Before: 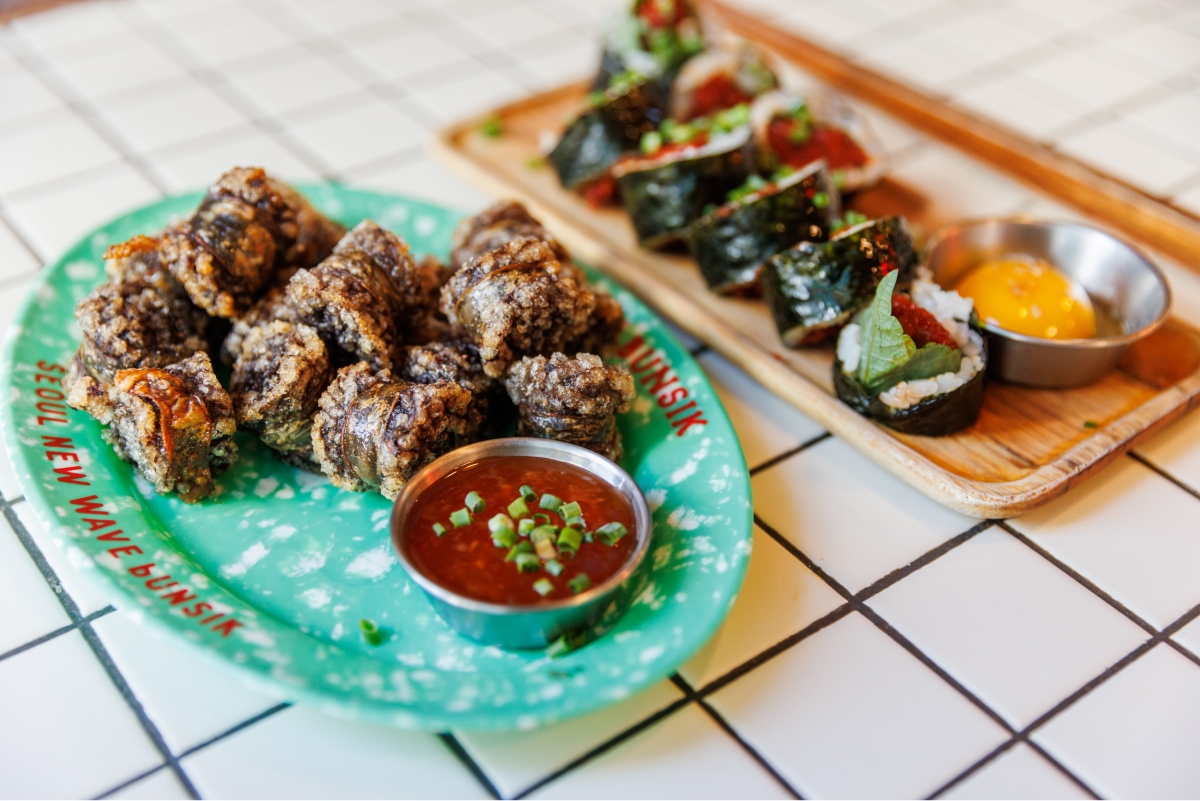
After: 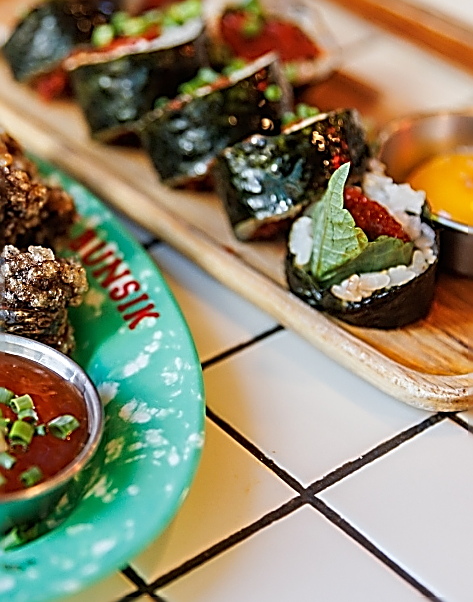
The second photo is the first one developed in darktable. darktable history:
crop: left 45.721%, top 13.393%, right 14.118%, bottom 10.01%
sharpen: amount 2
